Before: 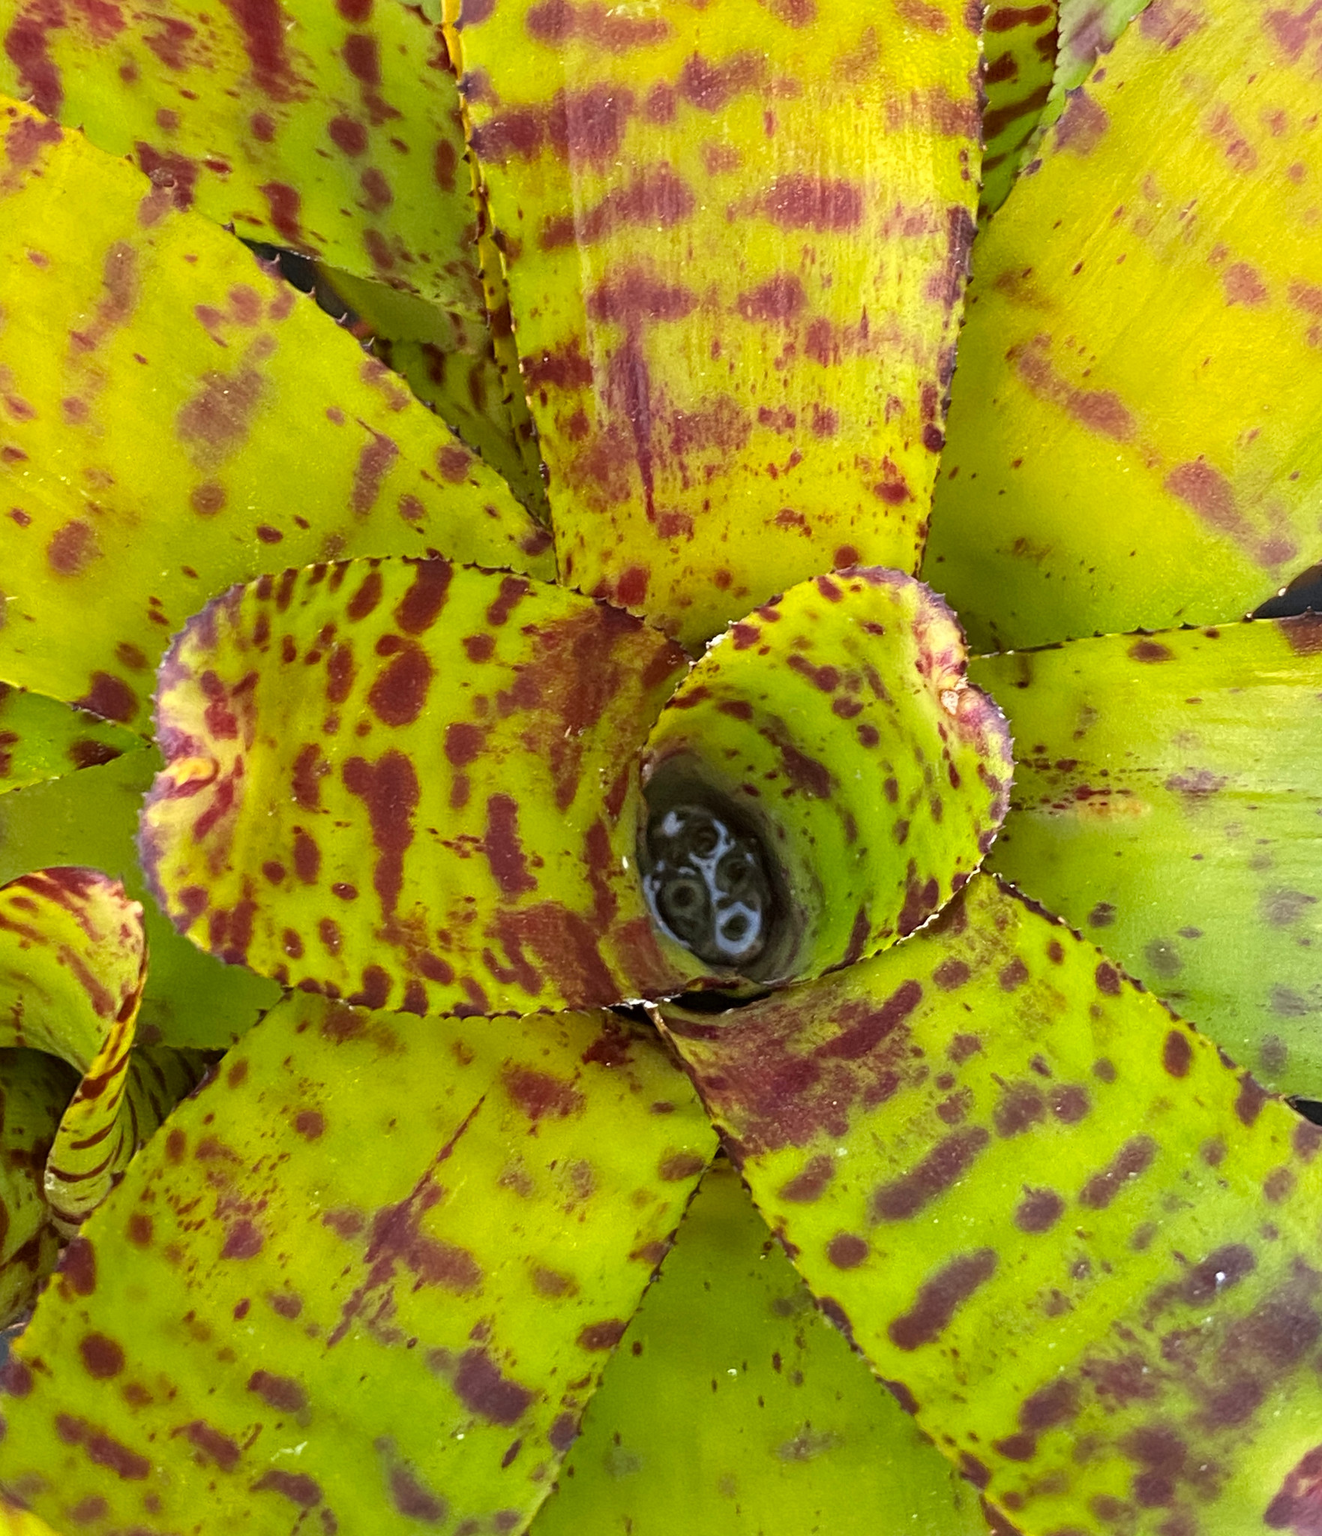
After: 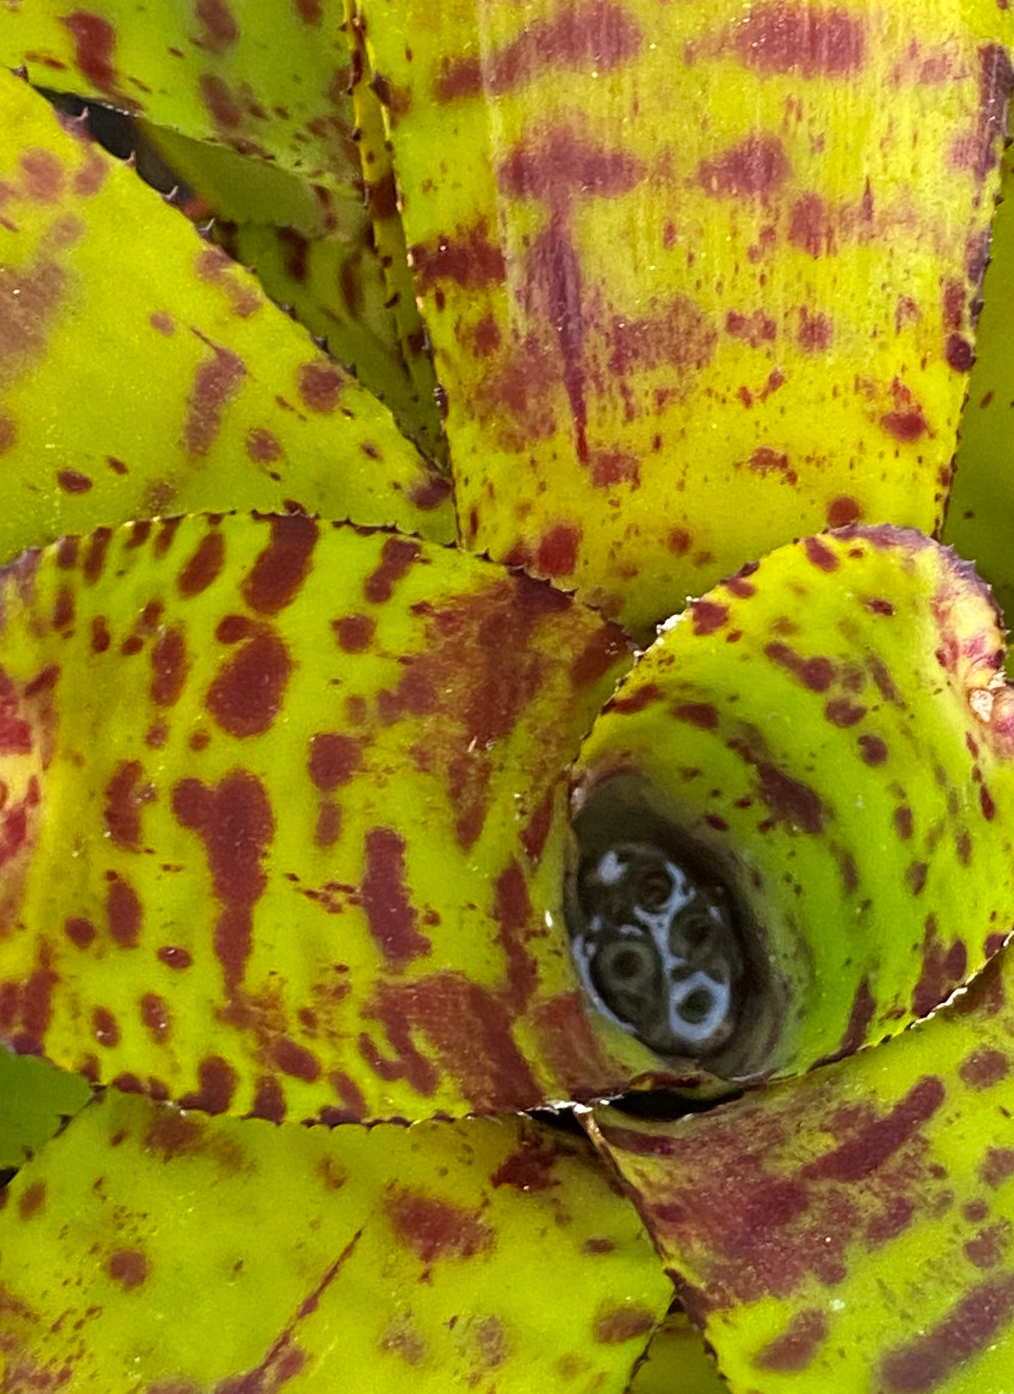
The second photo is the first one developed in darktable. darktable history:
crop: left 16.196%, top 11.308%, right 26.267%, bottom 20.605%
